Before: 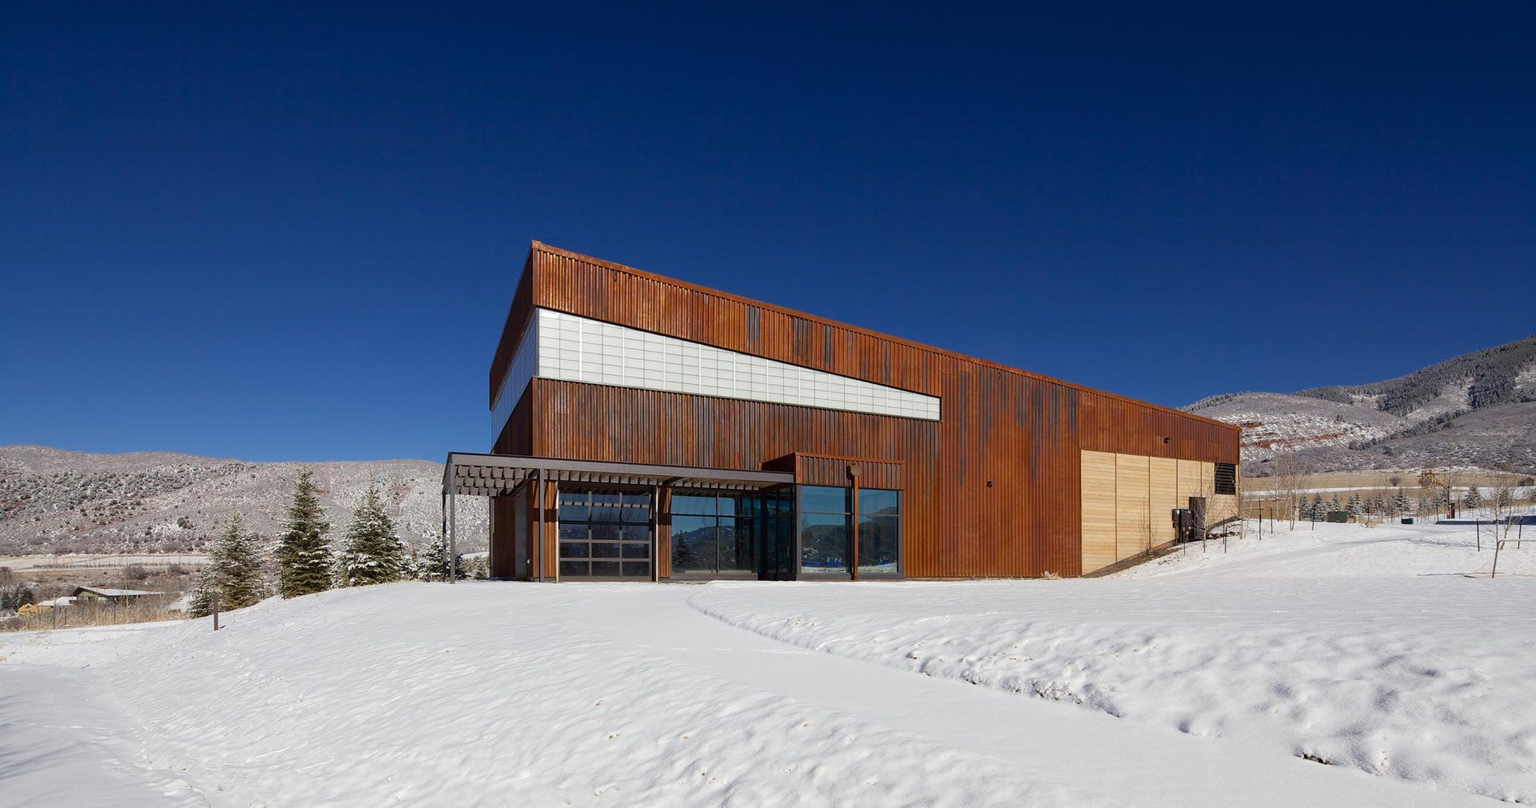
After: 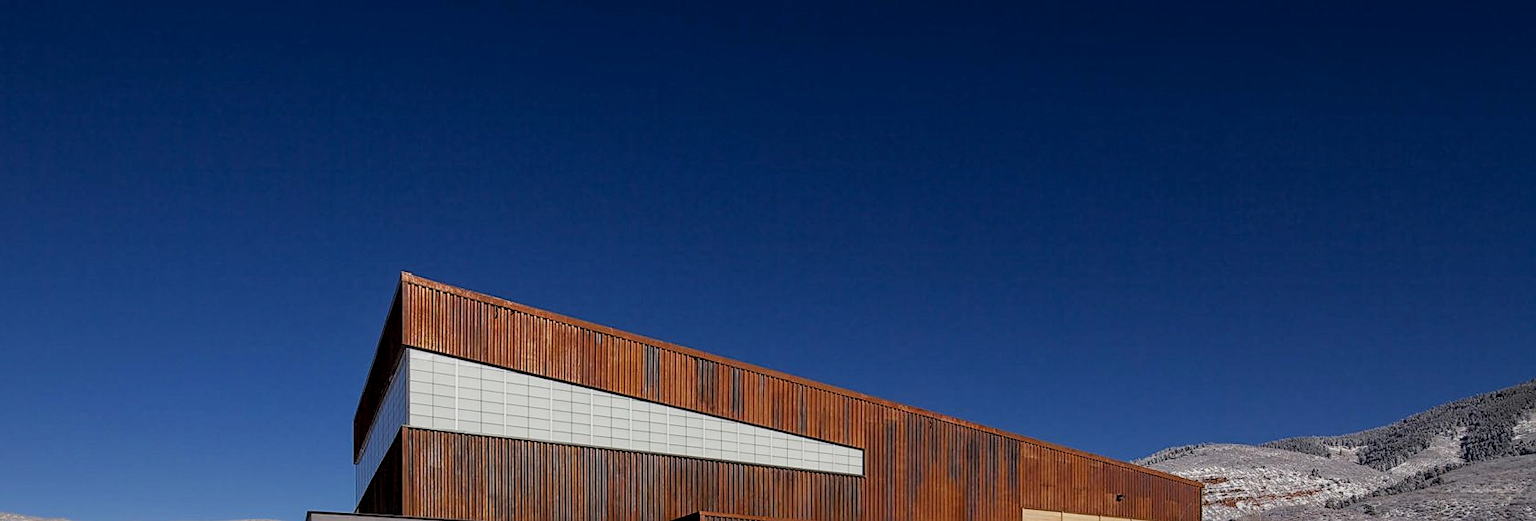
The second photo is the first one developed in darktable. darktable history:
filmic rgb: black relative exposure -7.71 EV, white relative exposure 4.42 EV, hardness 3.76, latitude 38.26%, contrast 0.974, highlights saturation mix 9.75%, shadows ↔ highlights balance 3.83%
local contrast: detail 130%
crop and rotate: left 11.527%, bottom 42.901%
sharpen: on, module defaults
